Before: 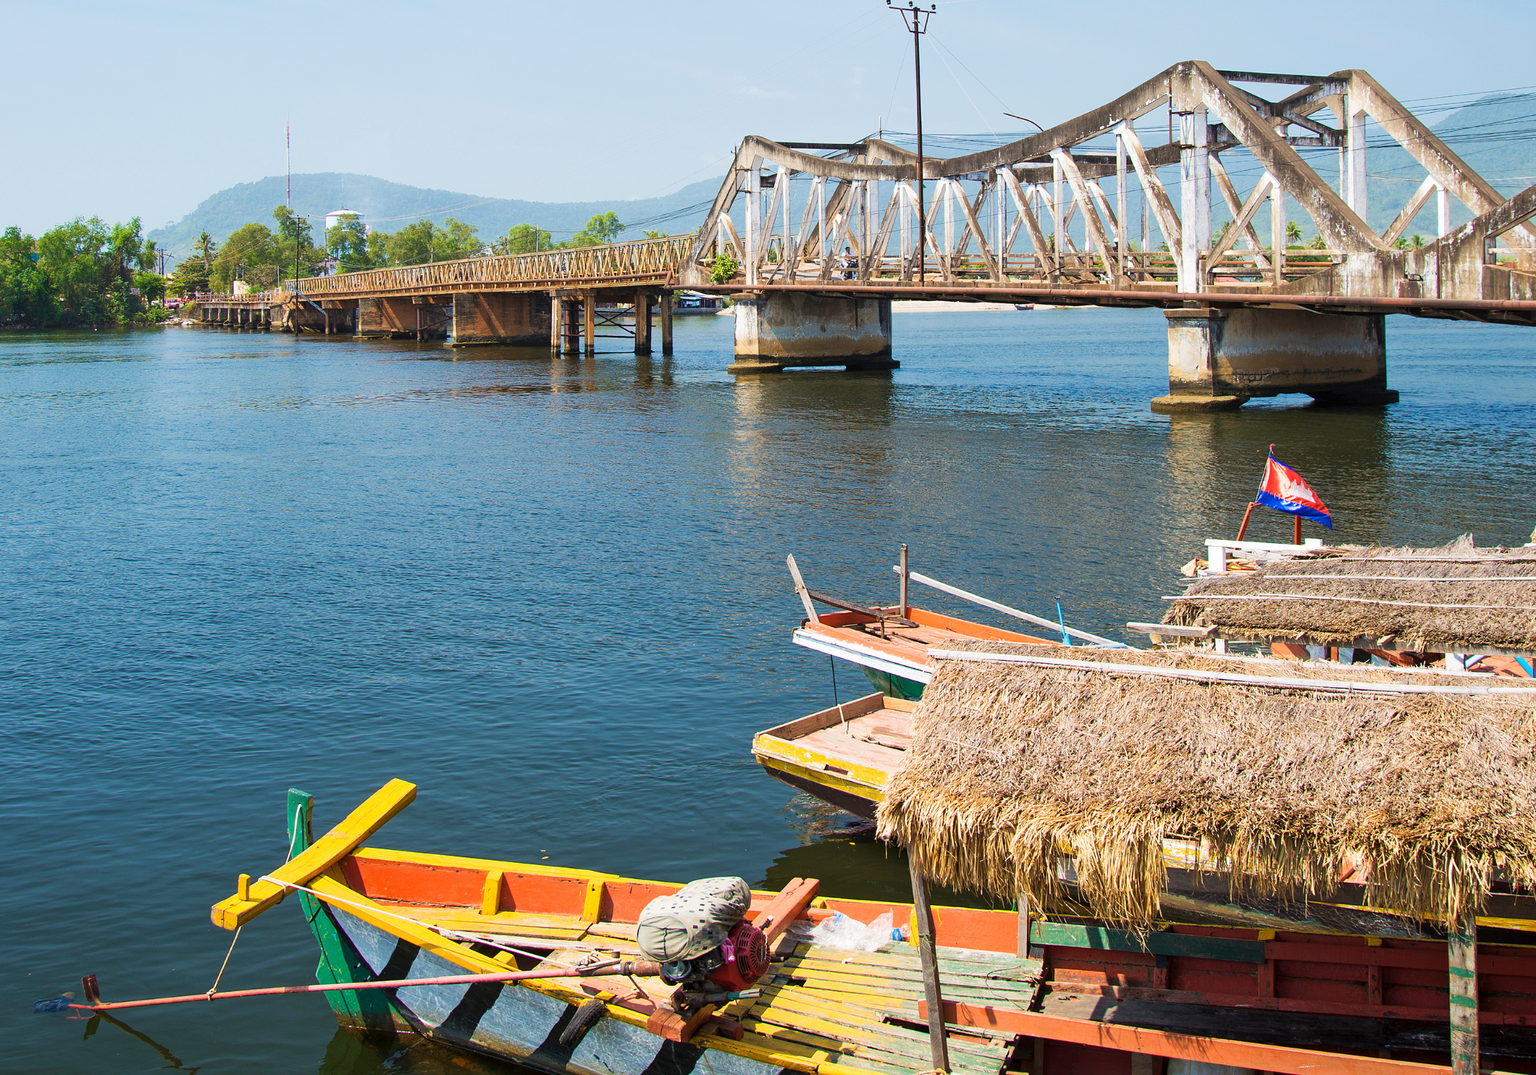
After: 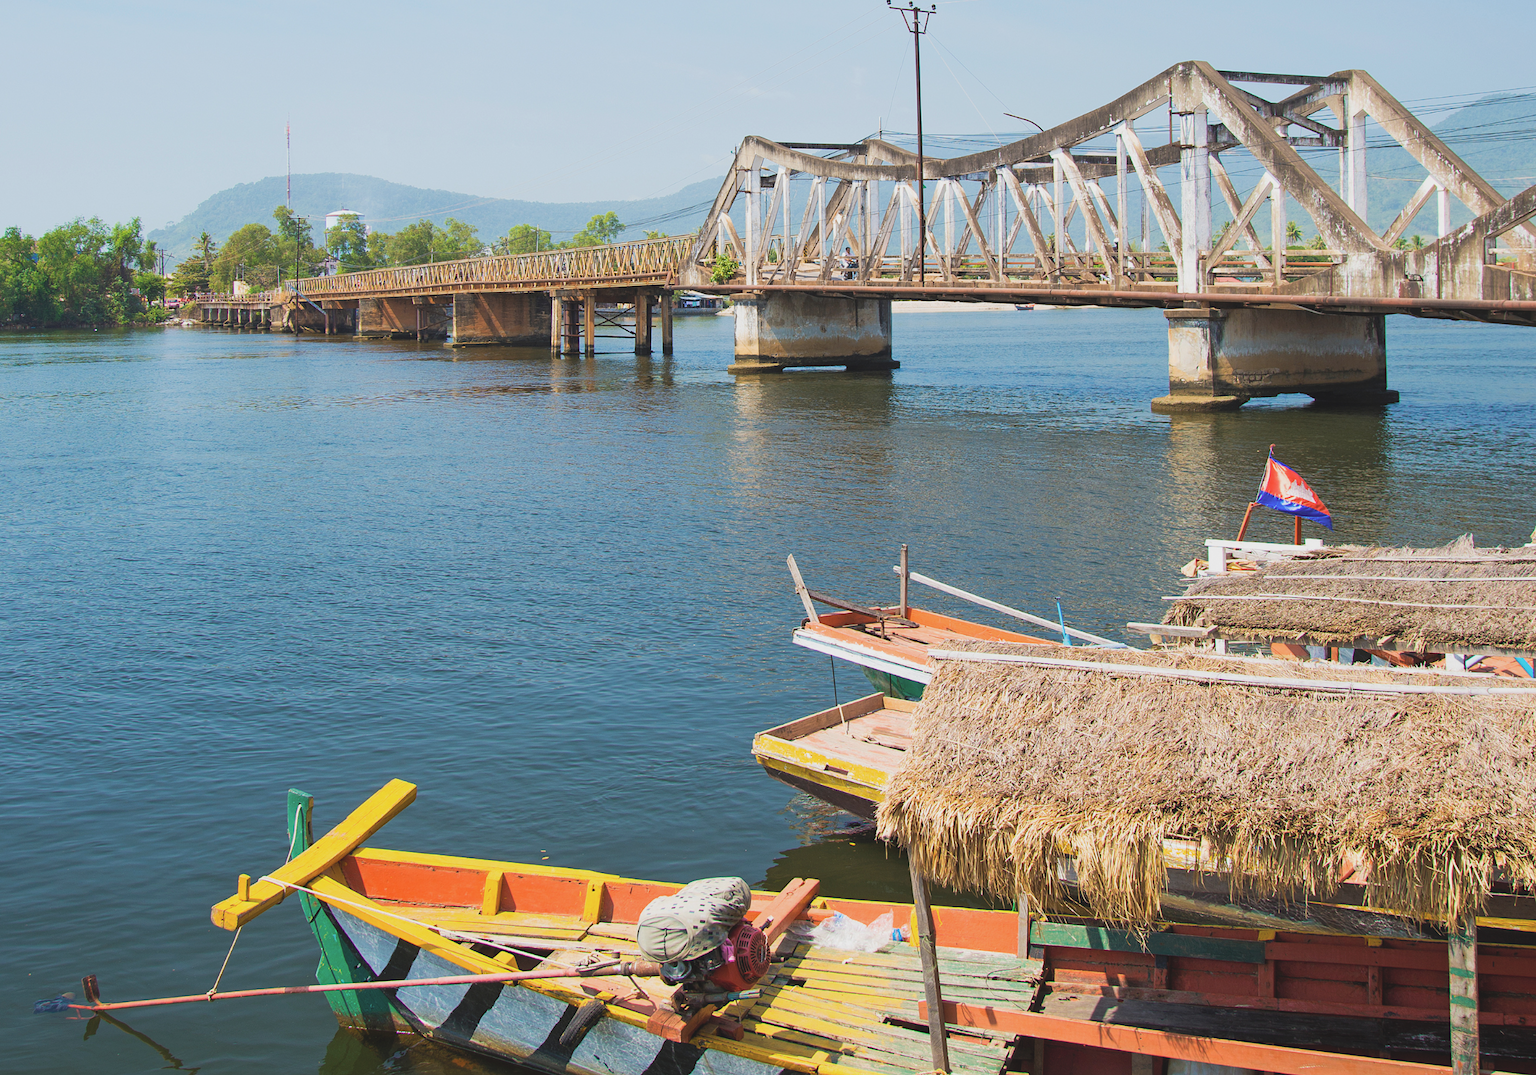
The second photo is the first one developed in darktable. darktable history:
contrast brightness saturation: contrast -0.151, brightness 0.042, saturation -0.135
